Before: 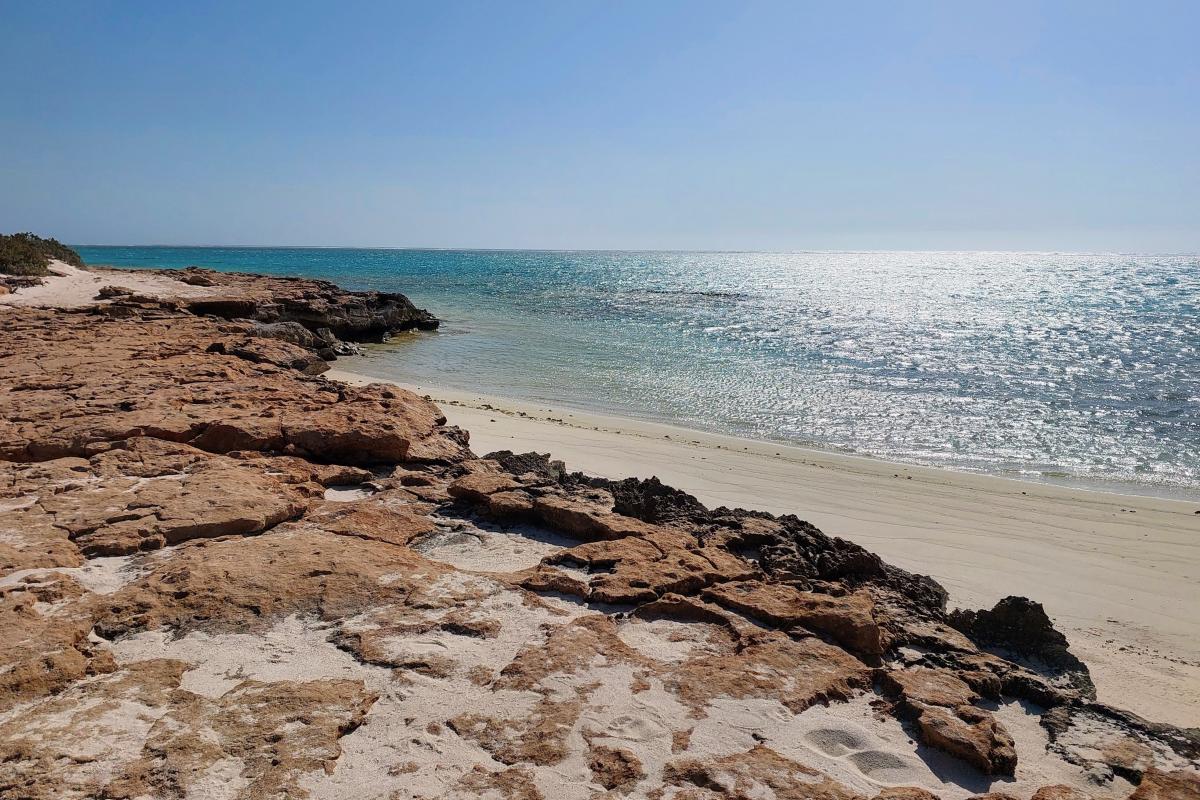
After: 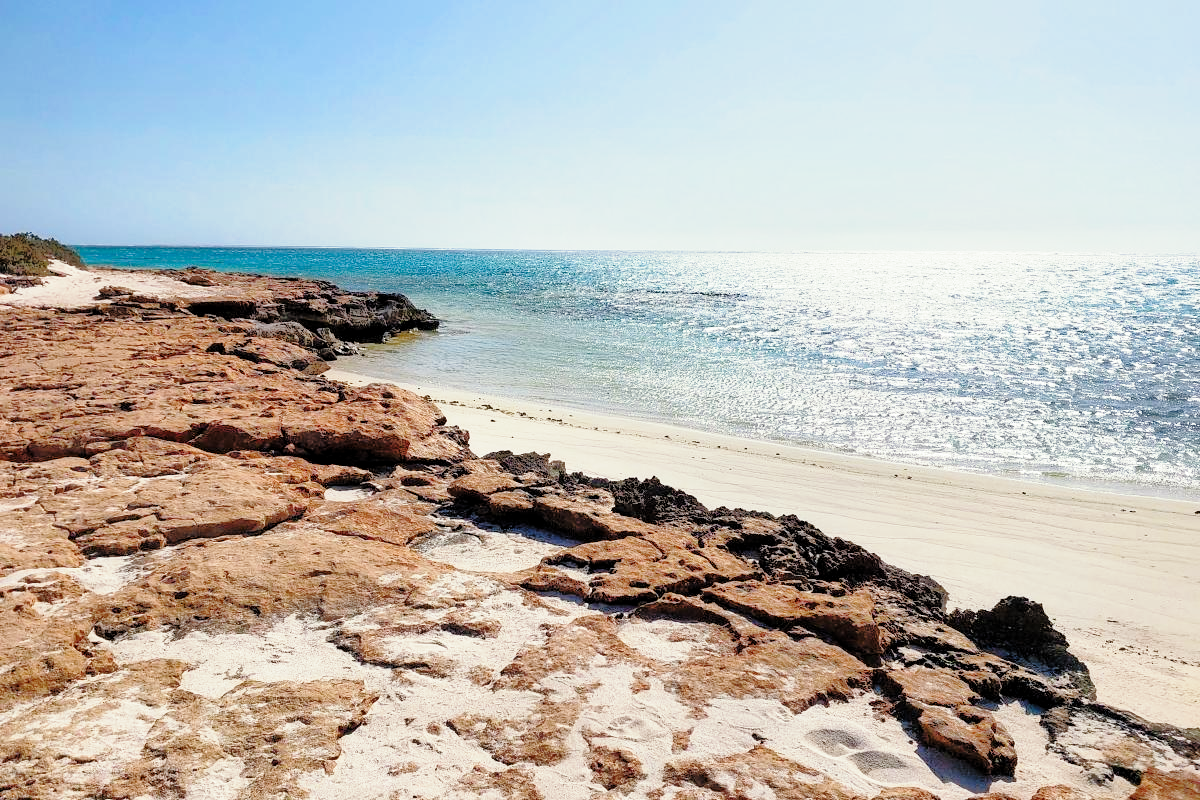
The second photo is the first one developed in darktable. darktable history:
tone equalizer: -8 EV -0.528 EV, -7 EV -0.319 EV, -6 EV -0.083 EV, -5 EV 0.413 EV, -4 EV 0.985 EV, -3 EV 0.791 EV, -2 EV -0.01 EV, -1 EV 0.14 EV, +0 EV -0.012 EV, smoothing 1
levels: levels [0.018, 0.493, 1]
split-toning: shadows › saturation 0.61, highlights › saturation 0.58, balance -28.74, compress 87.36%
base curve: curves: ch0 [(0, 0) (0.028, 0.03) (0.121, 0.232) (0.46, 0.748) (0.859, 0.968) (1, 1)], preserve colors none
